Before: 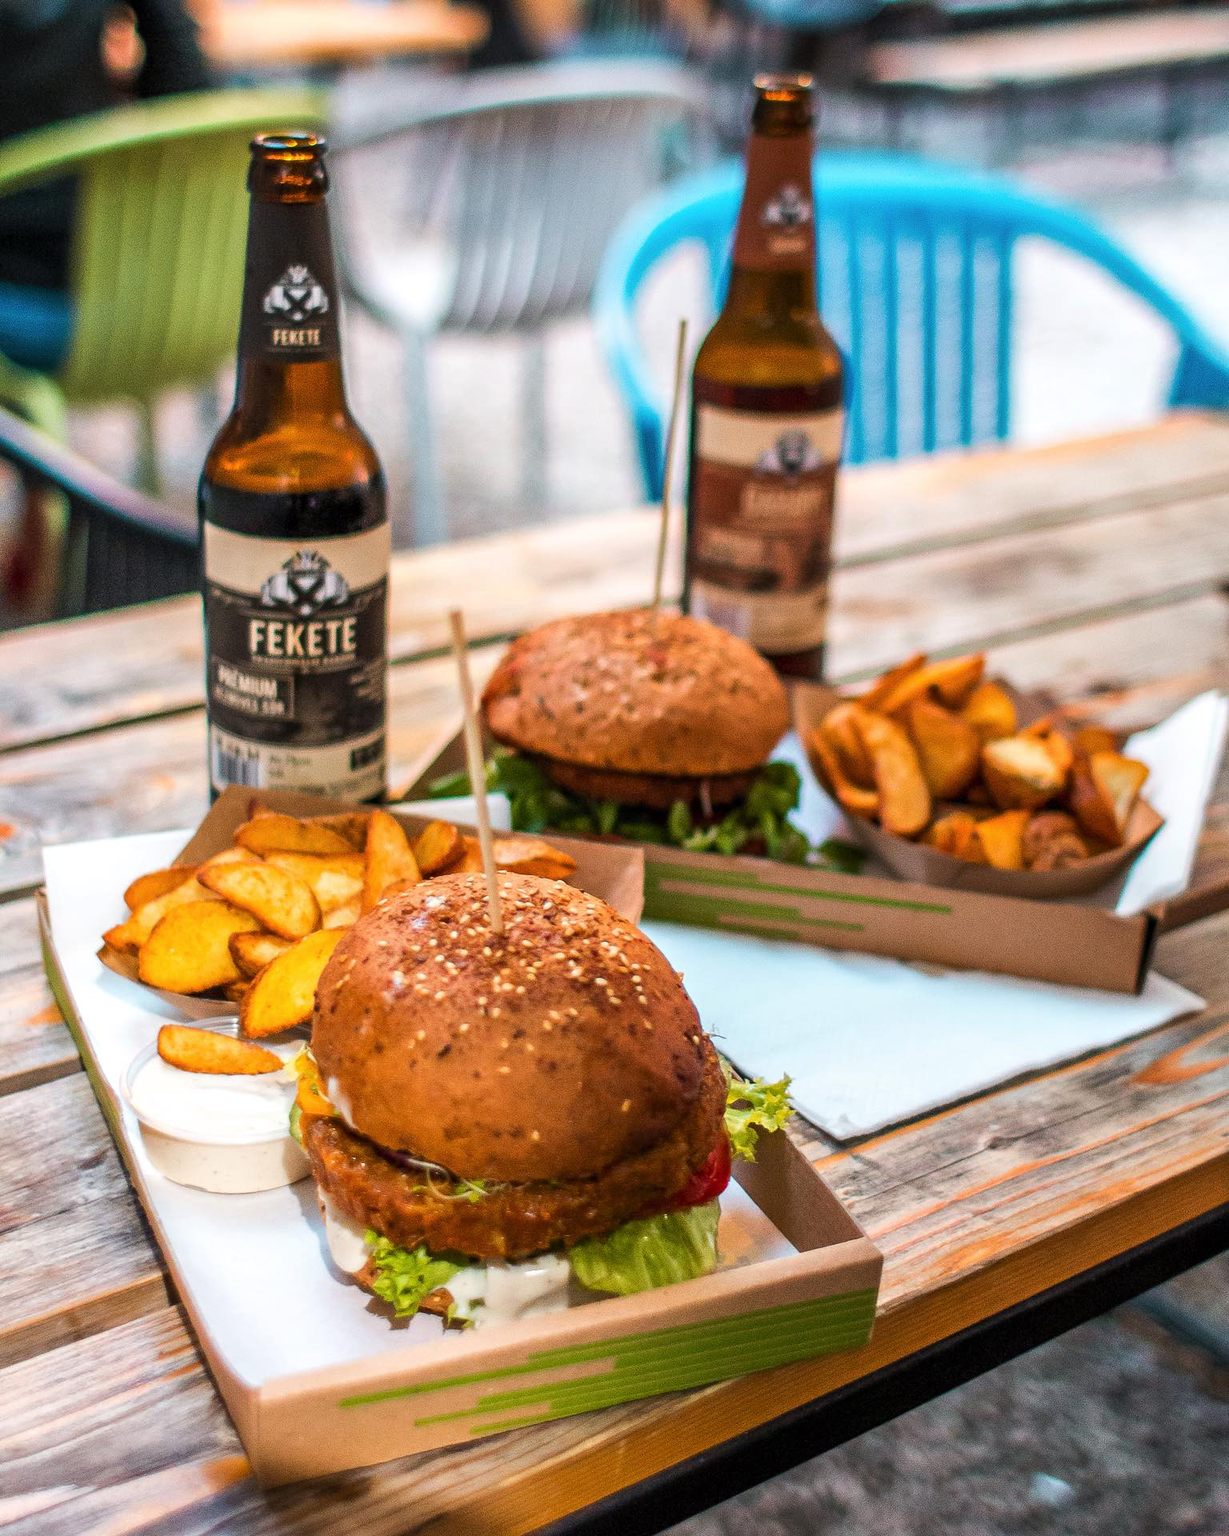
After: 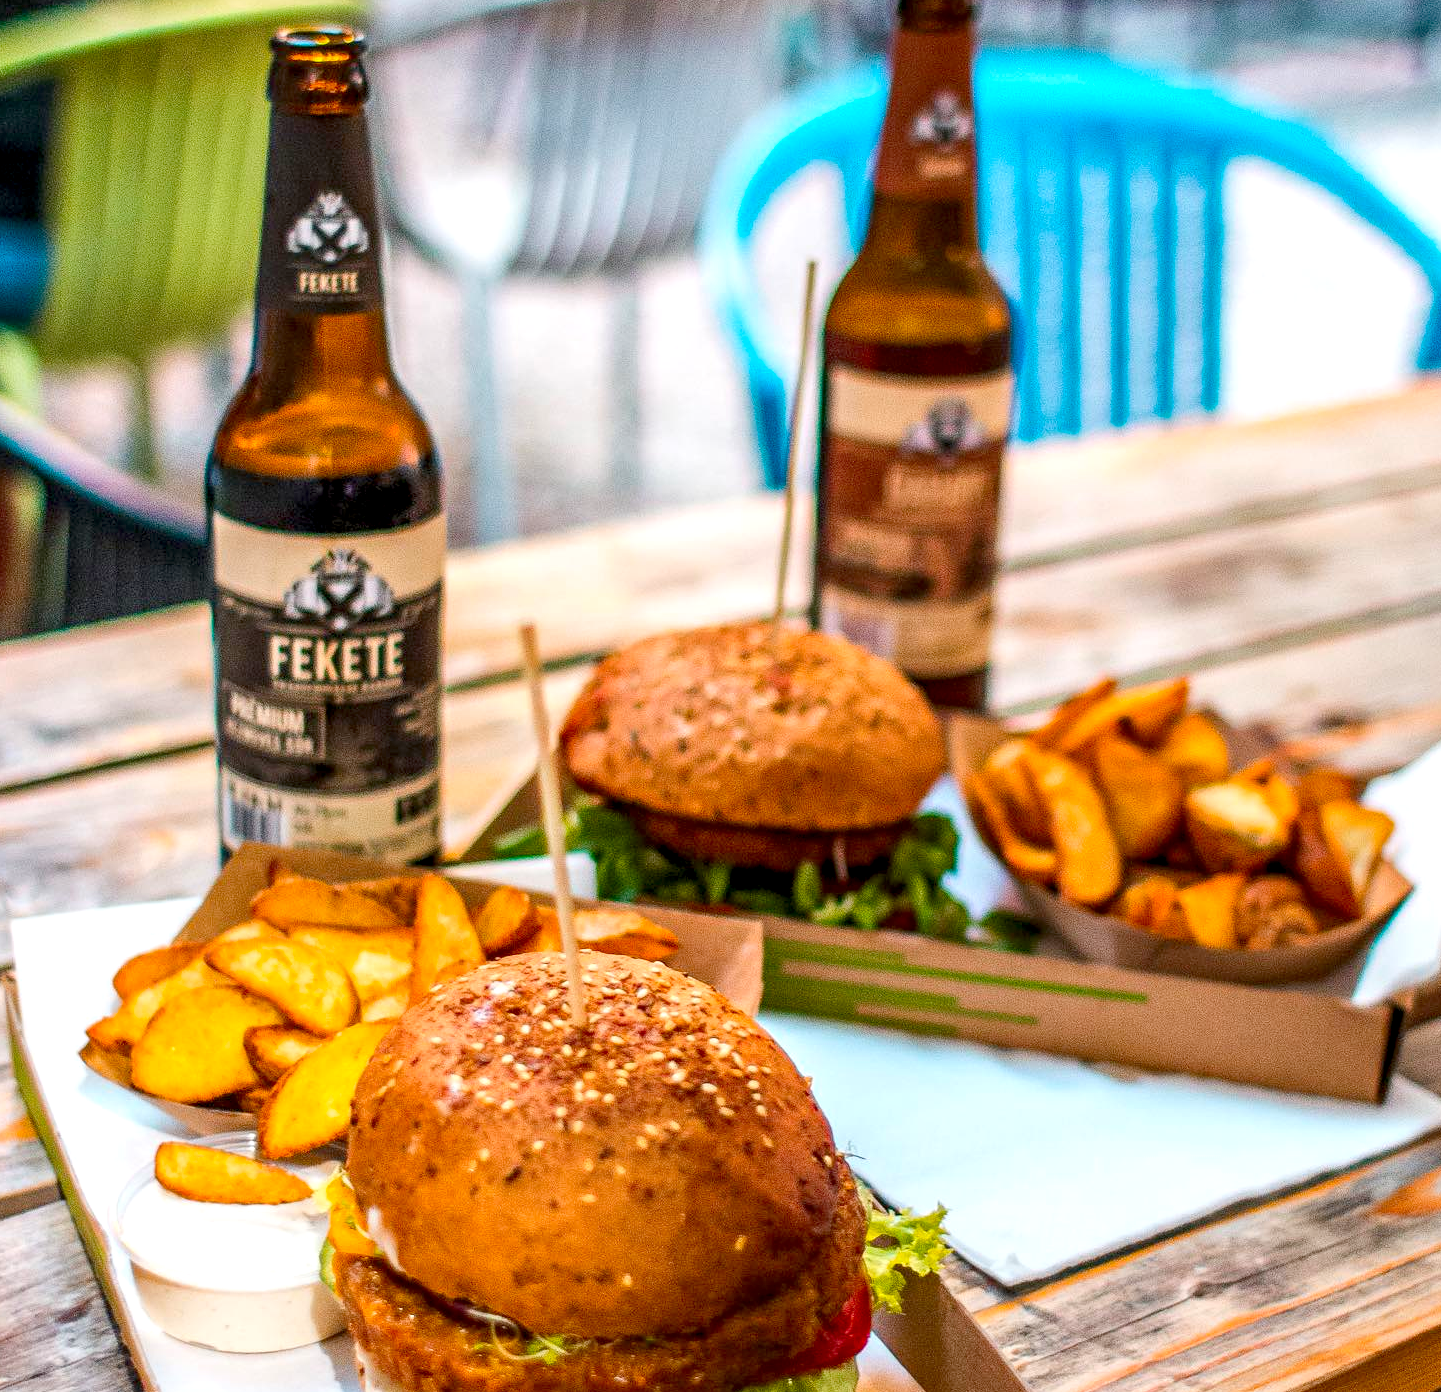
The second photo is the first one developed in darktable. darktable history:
haze removal: compatibility mode true, adaptive false
crop: left 2.737%, top 7.287%, right 3.421%, bottom 20.179%
local contrast: highlights 83%, shadows 81%
contrast brightness saturation: contrast 0.09, saturation 0.28
